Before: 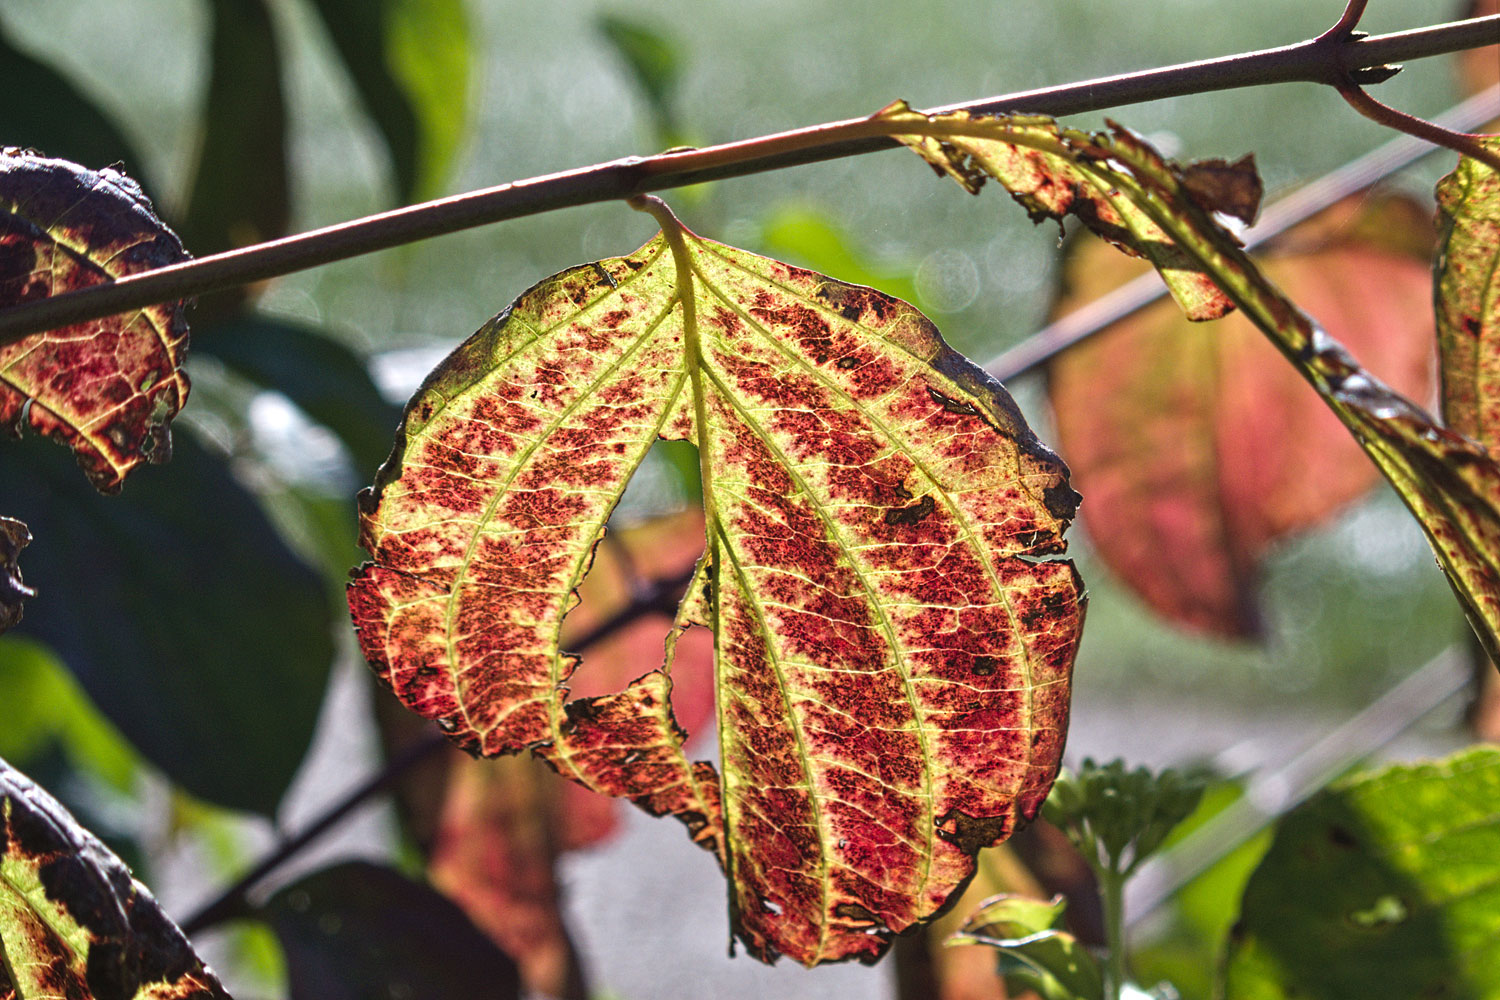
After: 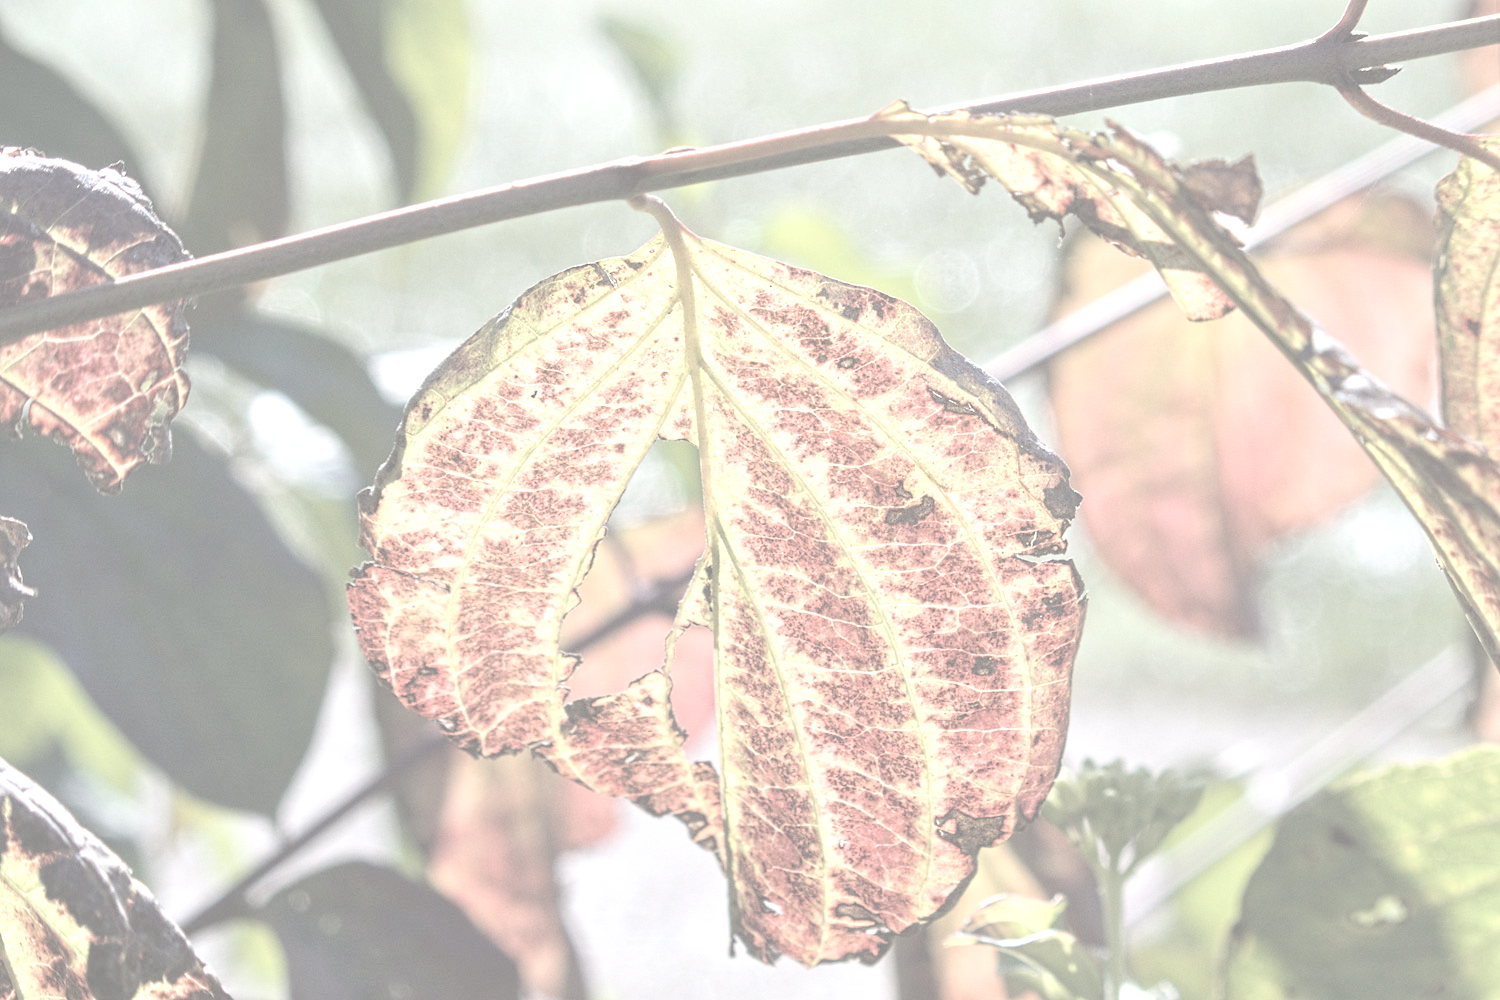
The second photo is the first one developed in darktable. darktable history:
contrast brightness saturation: contrast -0.305, brightness 0.763, saturation -0.77
exposure: black level correction 0, exposure 1.743 EV, compensate highlight preservation false
